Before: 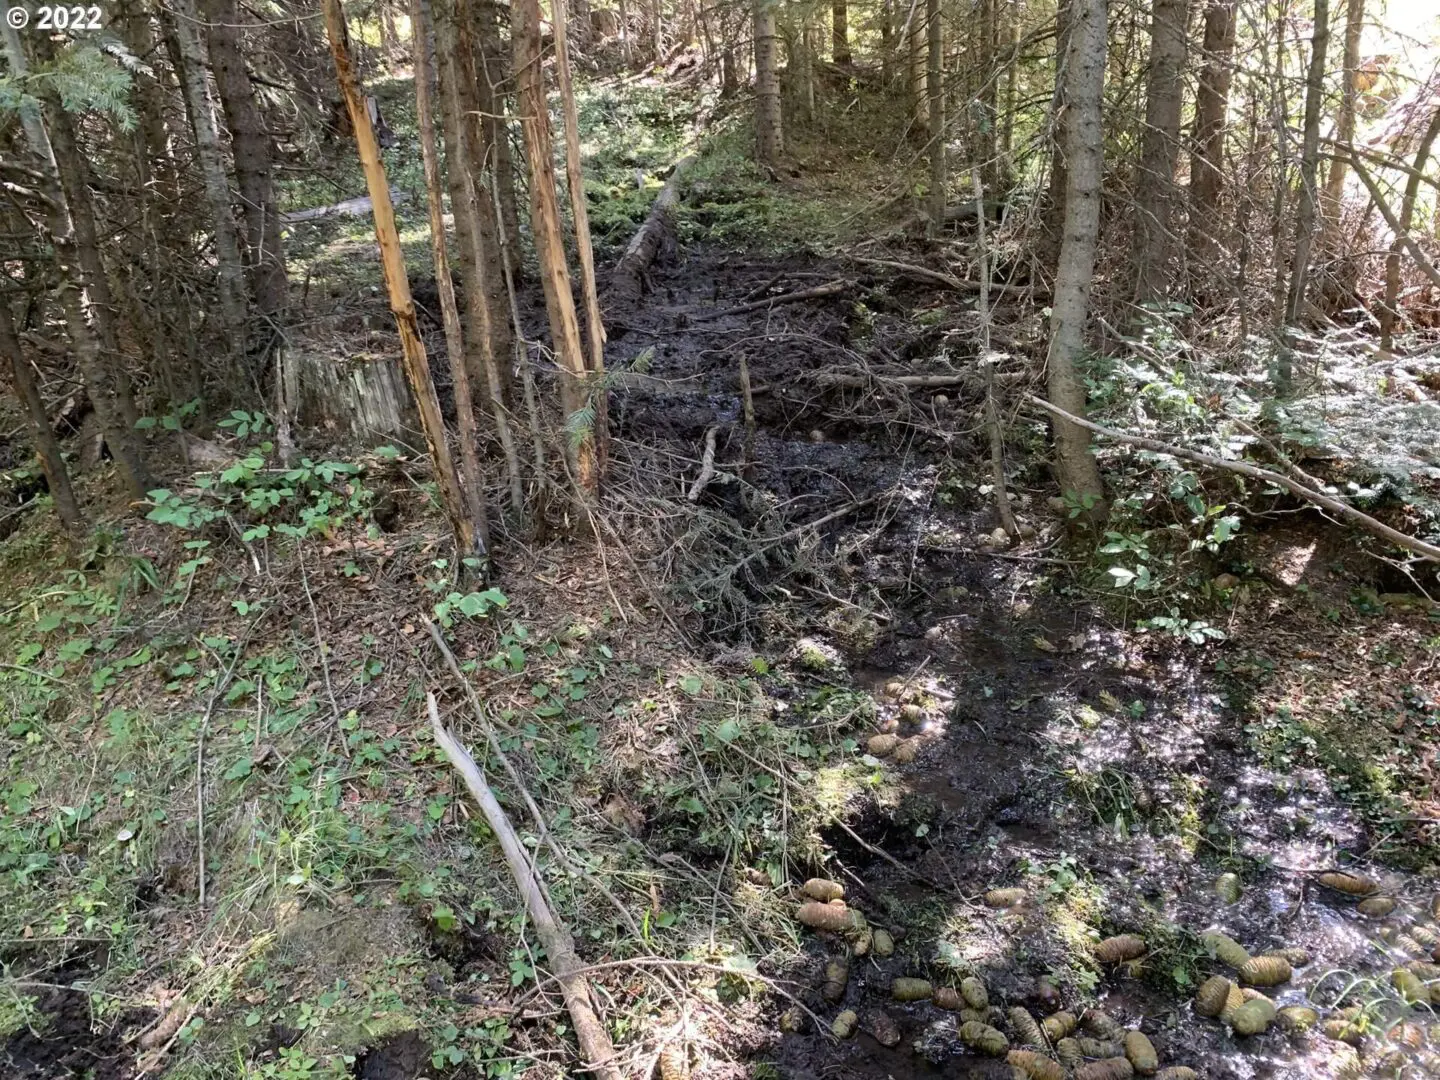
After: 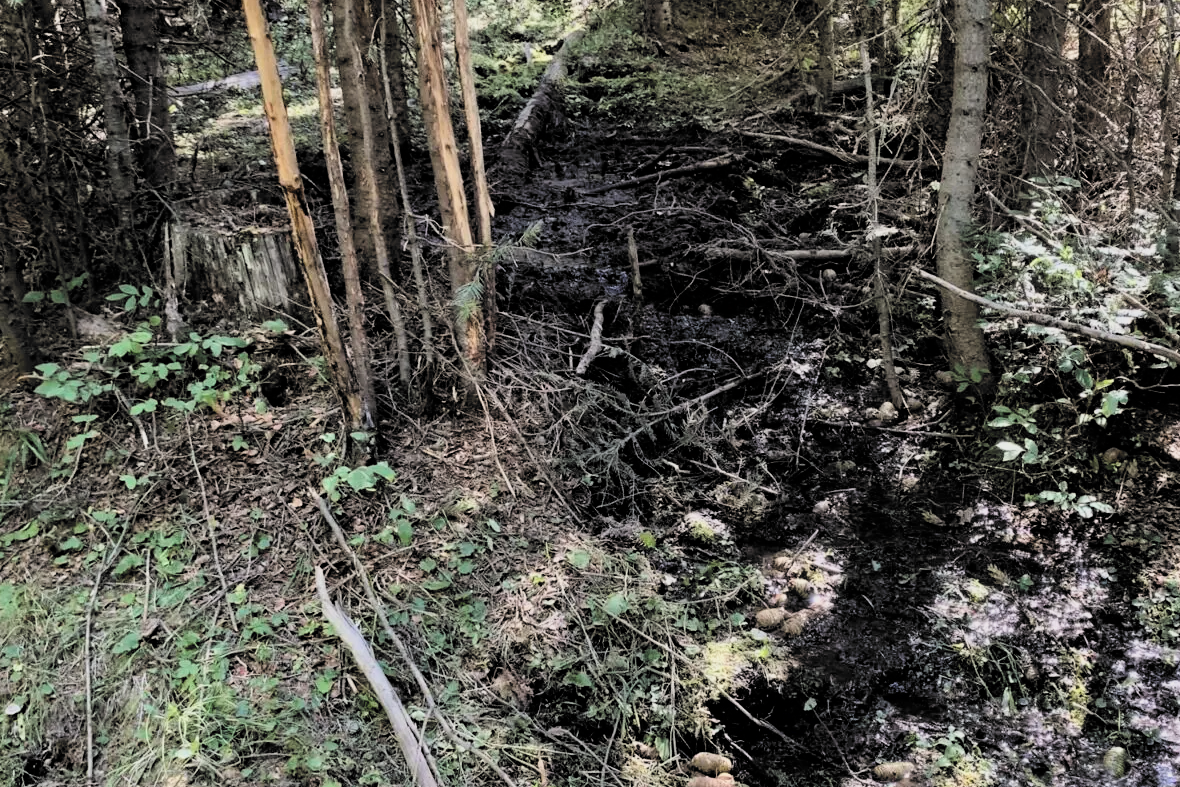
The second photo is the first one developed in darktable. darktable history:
filmic rgb: black relative exposure -5.02 EV, white relative exposure 3.98 EV, hardness 2.9, contrast 1.402, highlights saturation mix -30.23%, color science v6 (2022)
color zones: curves: ch0 [(0, 0.558) (0.143, 0.559) (0.286, 0.529) (0.429, 0.505) (0.571, 0.5) (0.714, 0.5) (0.857, 0.5) (1, 0.558)]; ch1 [(0, 0.469) (0.01, 0.469) (0.12, 0.446) (0.248, 0.469) (0.5, 0.5) (0.748, 0.5) (0.99, 0.469) (1, 0.469)]
crop: left 7.779%, top 11.682%, right 10.224%, bottom 15.407%
